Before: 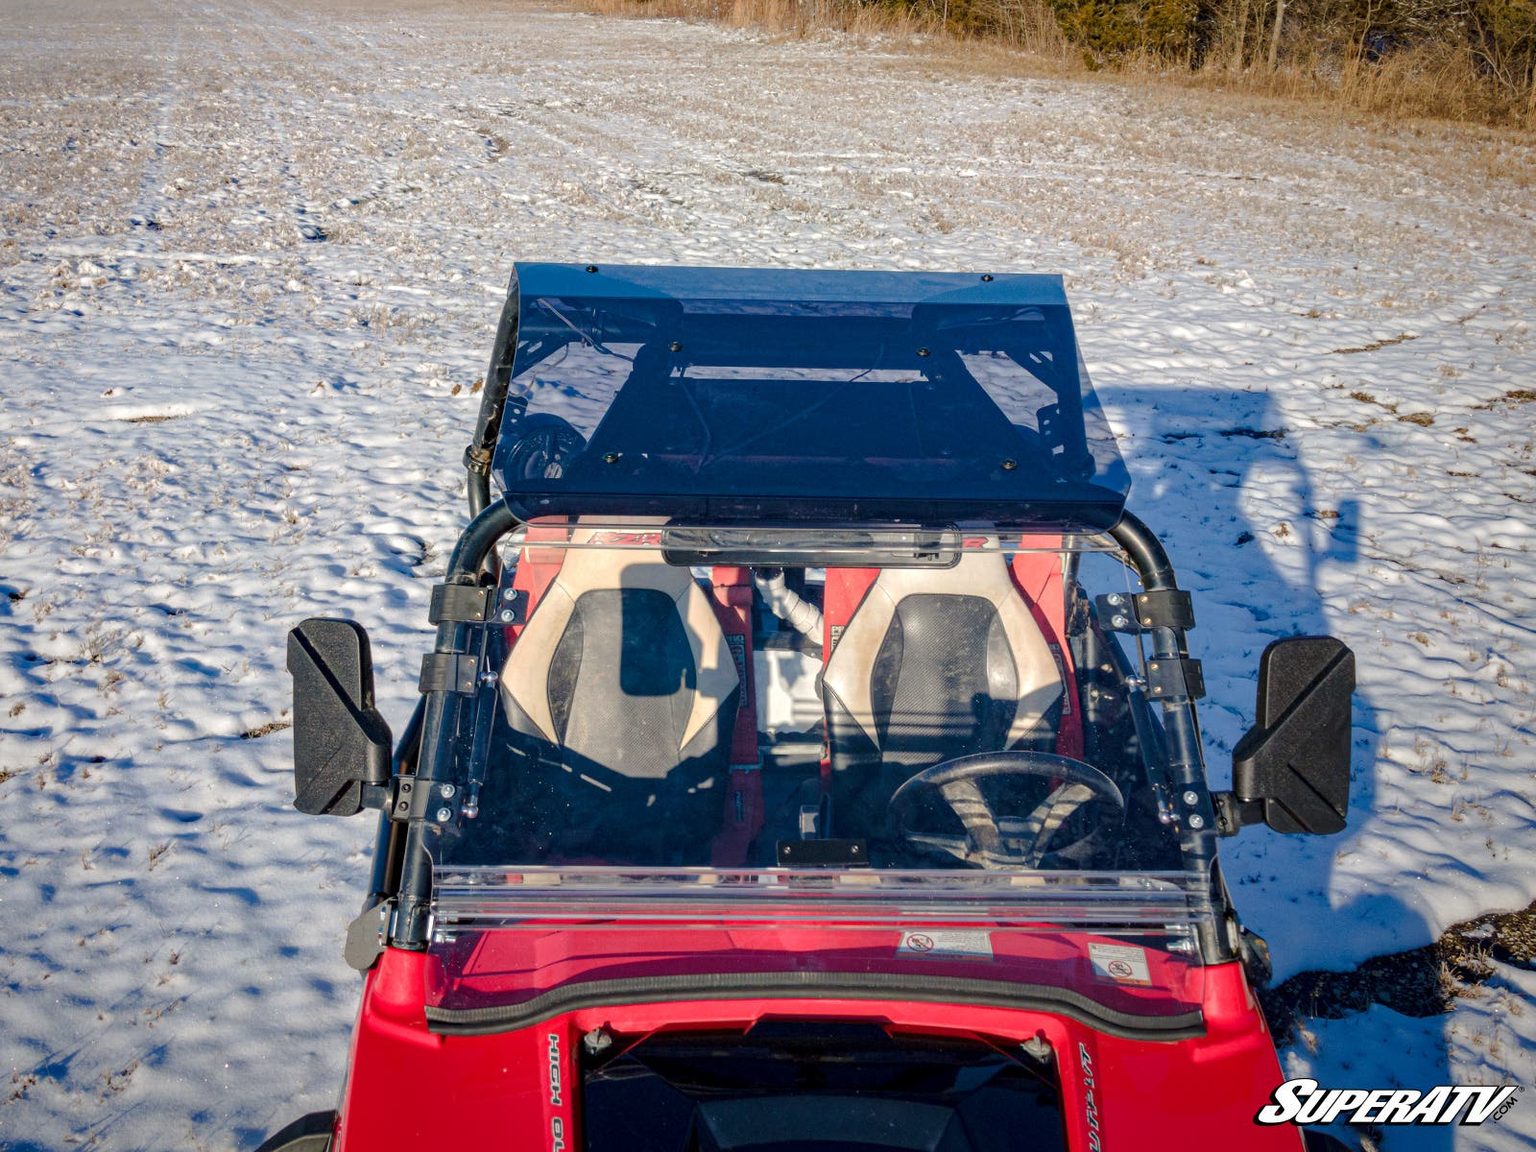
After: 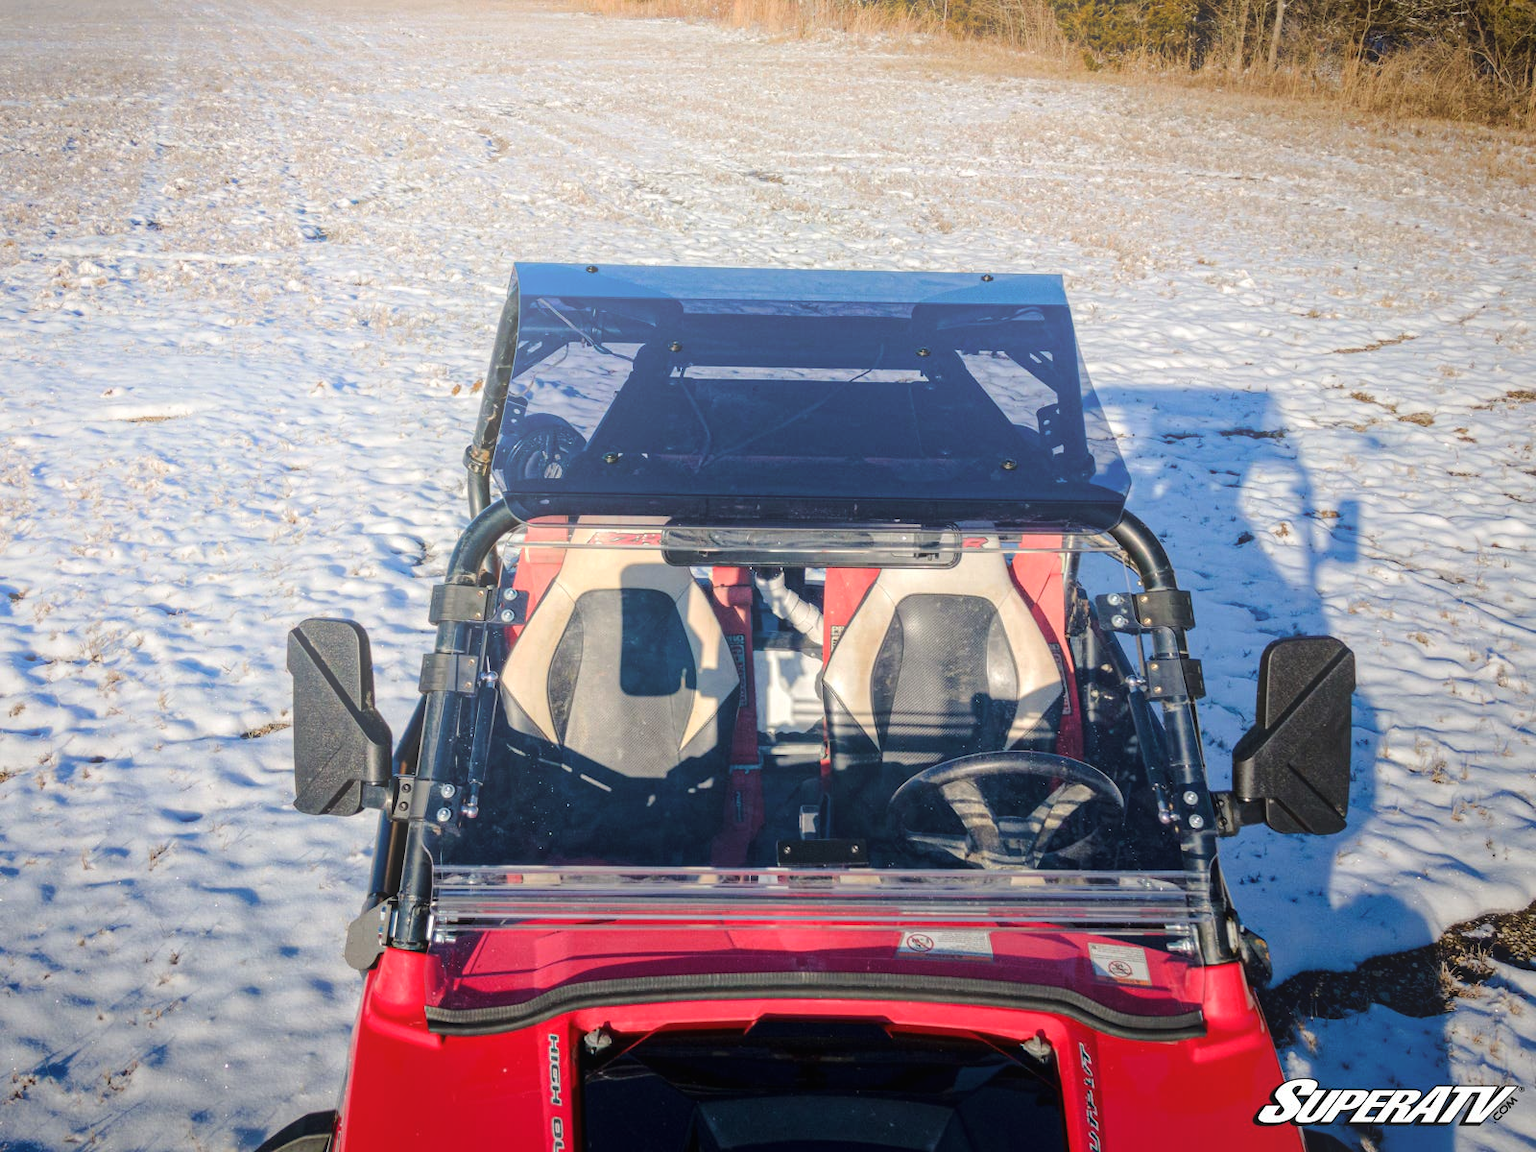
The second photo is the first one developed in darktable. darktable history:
bloom: size 38%, threshold 95%, strength 30%
tone curve: curves: ch0 [(0, 0) (0.08, 0.056) (0.4, 0.4) (0.6, 0.612) (0.92, 0.924) (1, 1)], color space Lab, linked channels, preserve colors none
